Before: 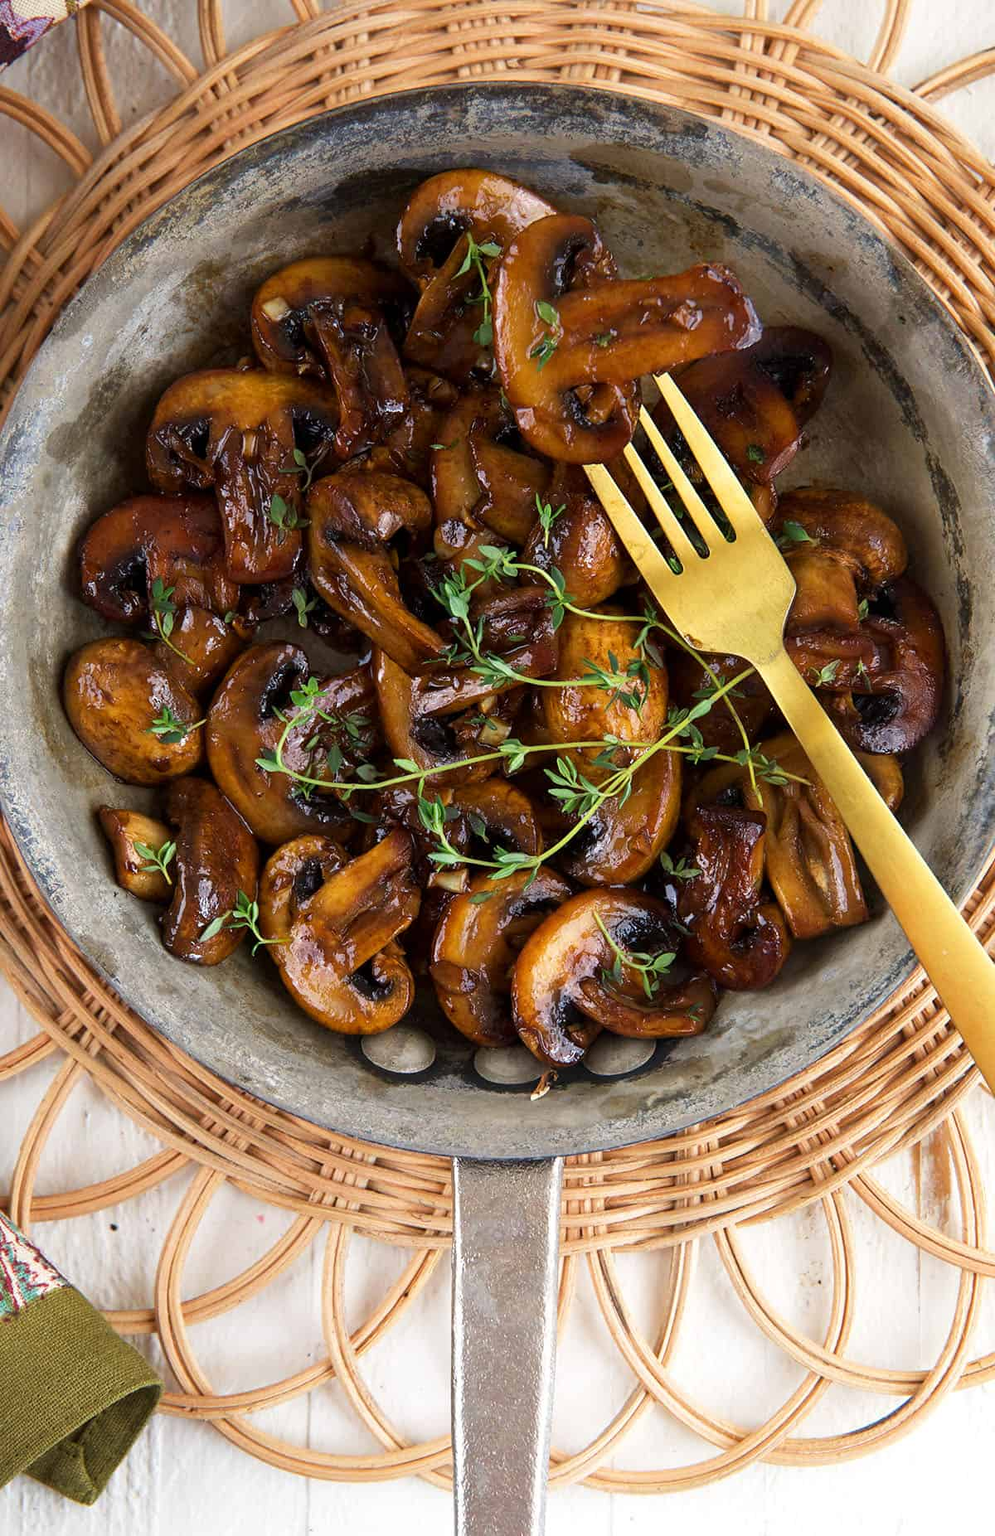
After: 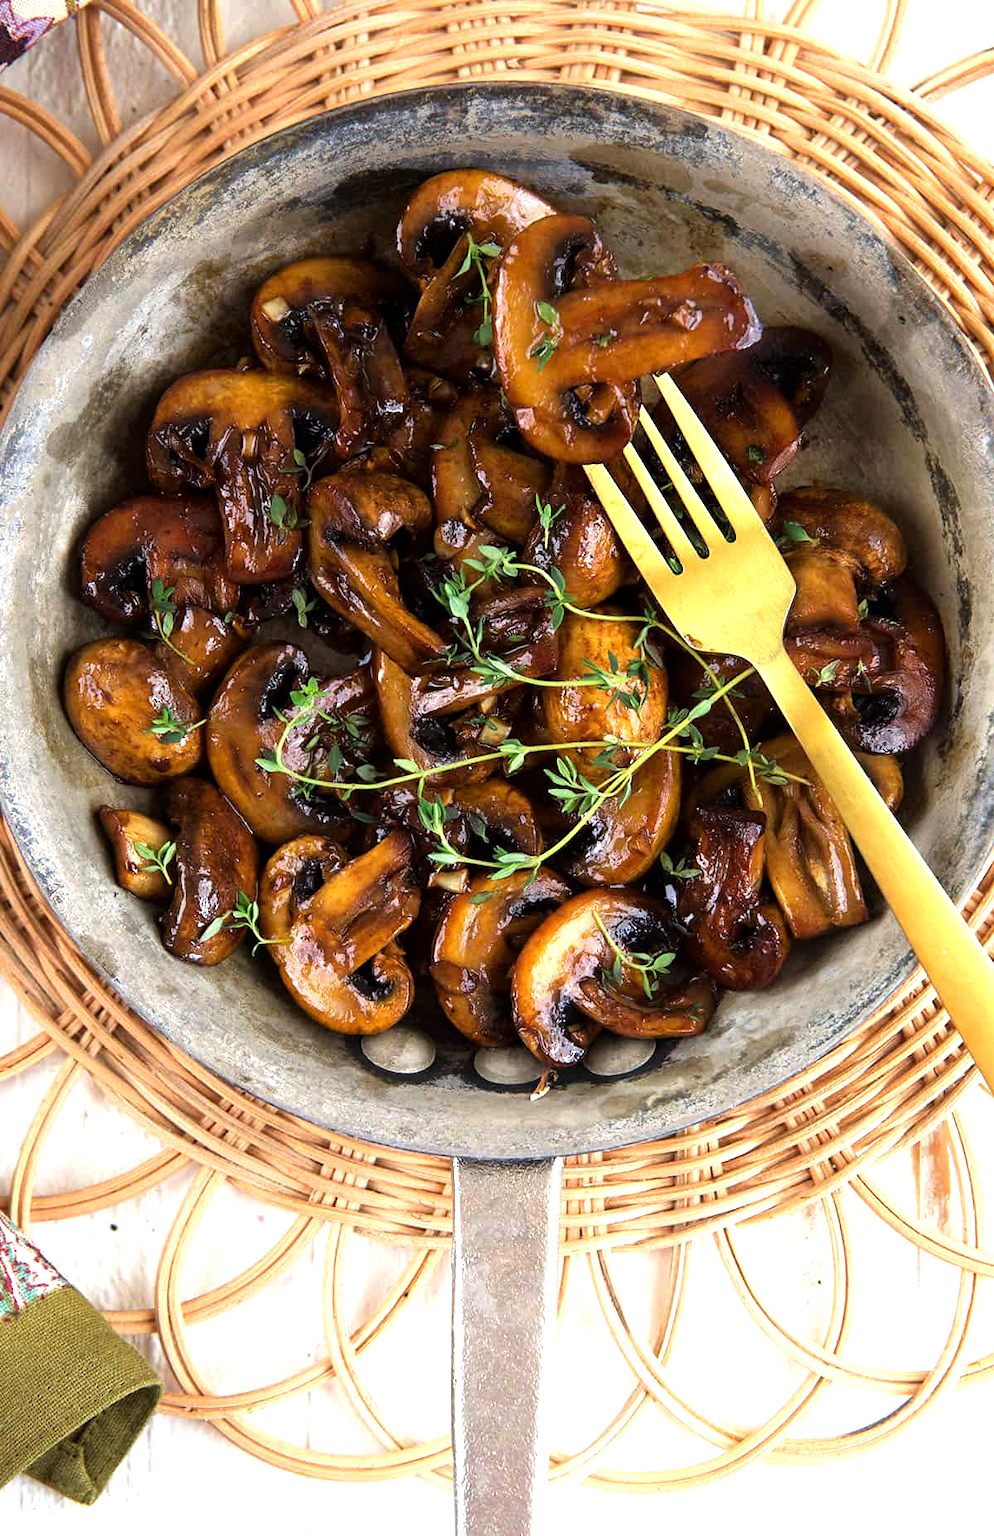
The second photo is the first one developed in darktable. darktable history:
tone equalizer: -8 EV -0.711 EV, -7 EV -0.733 EV, -6 EV -0.566 EV, -5 EV -0.407 EV, -3 EV 0.368 EV, -2 EV 0.6 EV, -1 EV 0.686 EV, +0 EV 0.735 EV
